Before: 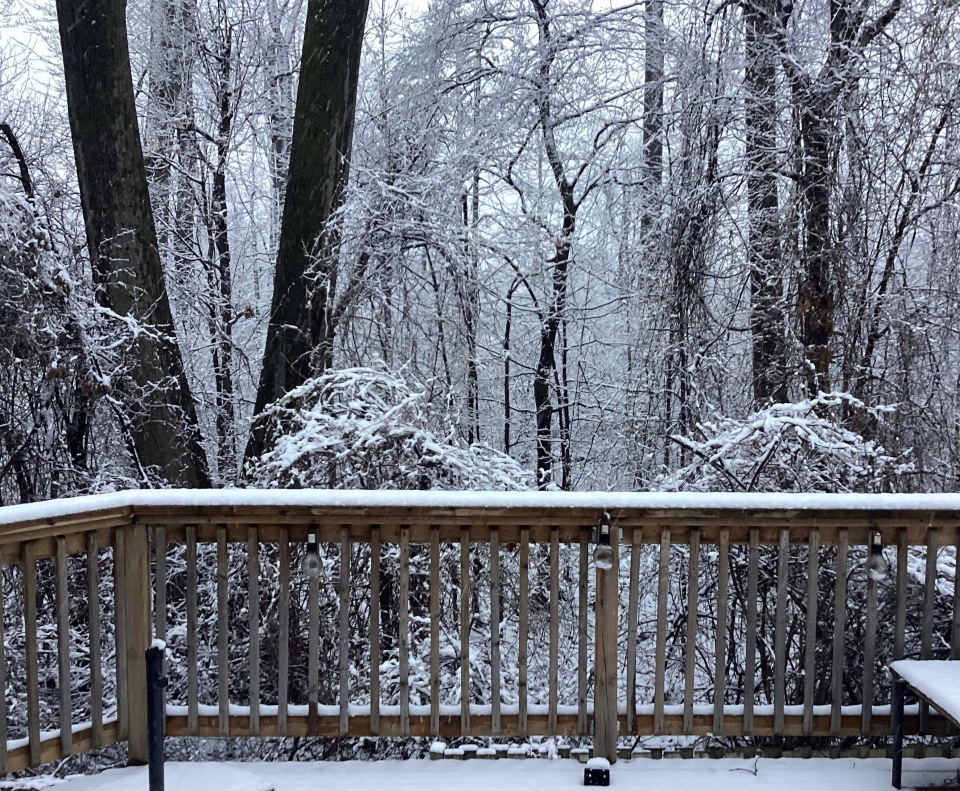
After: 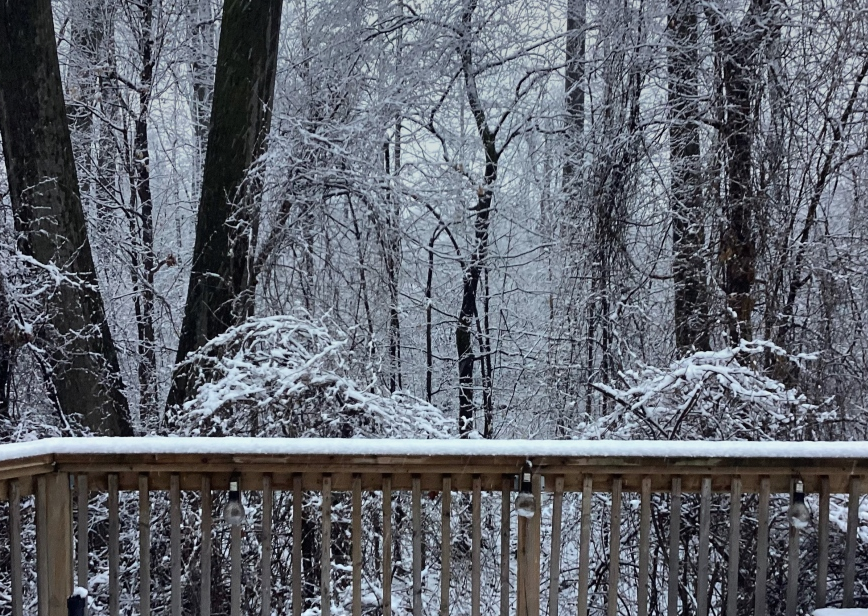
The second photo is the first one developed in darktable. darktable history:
graduated density: on, module defaults
crop: left 8.155%, top 6.611%, bottom 15.385%
bloom: size 13.65%, threshold 98.39%, strength 4.82%
